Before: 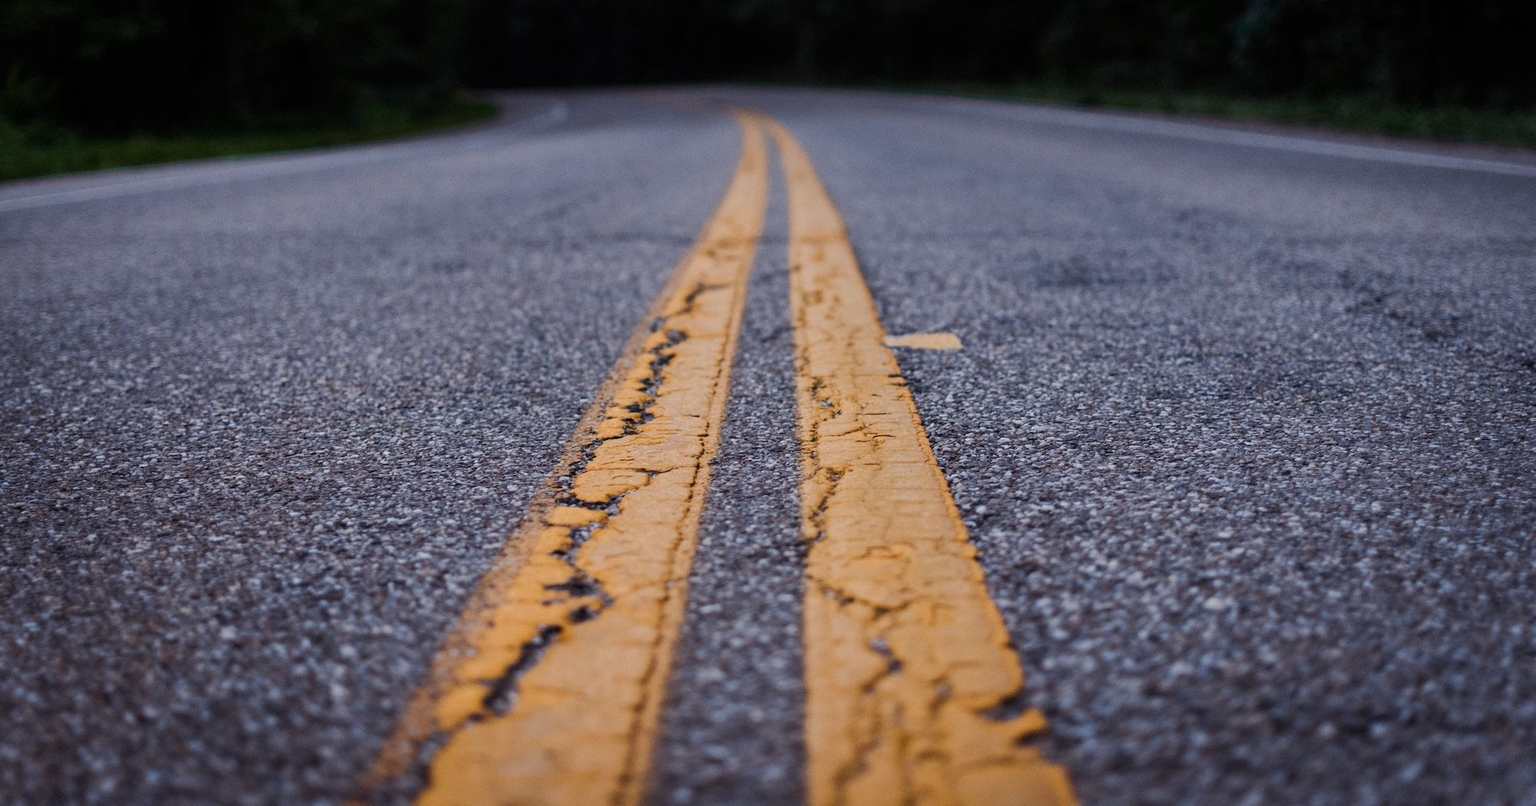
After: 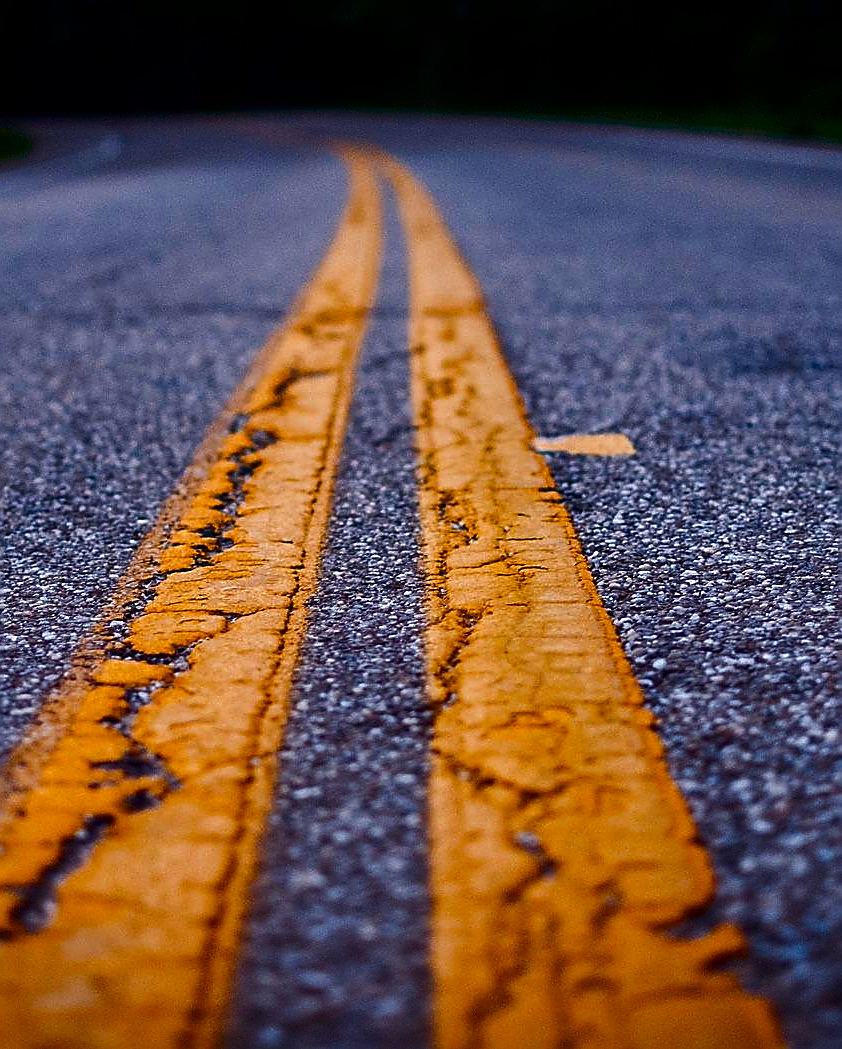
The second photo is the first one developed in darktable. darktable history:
sharpen: radius 1.395, amount 1.265, threshold 0.688
crop: left 30.909%, right 26.964%
exposure: exposure -0.045 EV, compensate highlight preservation false
contrast brightness saturation: brightness -0.247, saturation 0.204
vignetting: fall-off start 91.13%, brightness -0.378, saturation 0.016
color balance rgb: shadows lift › luminance -19.652%, power › hue 63.21°, linear chroma grading › global chroma 15.562%, perceptual saturation grading › global saturation 19.343%, perceptual brilliance grading › global brilliance 30.371%, global vibrance -1.627%, saturation formula JzAzBz (2021)
